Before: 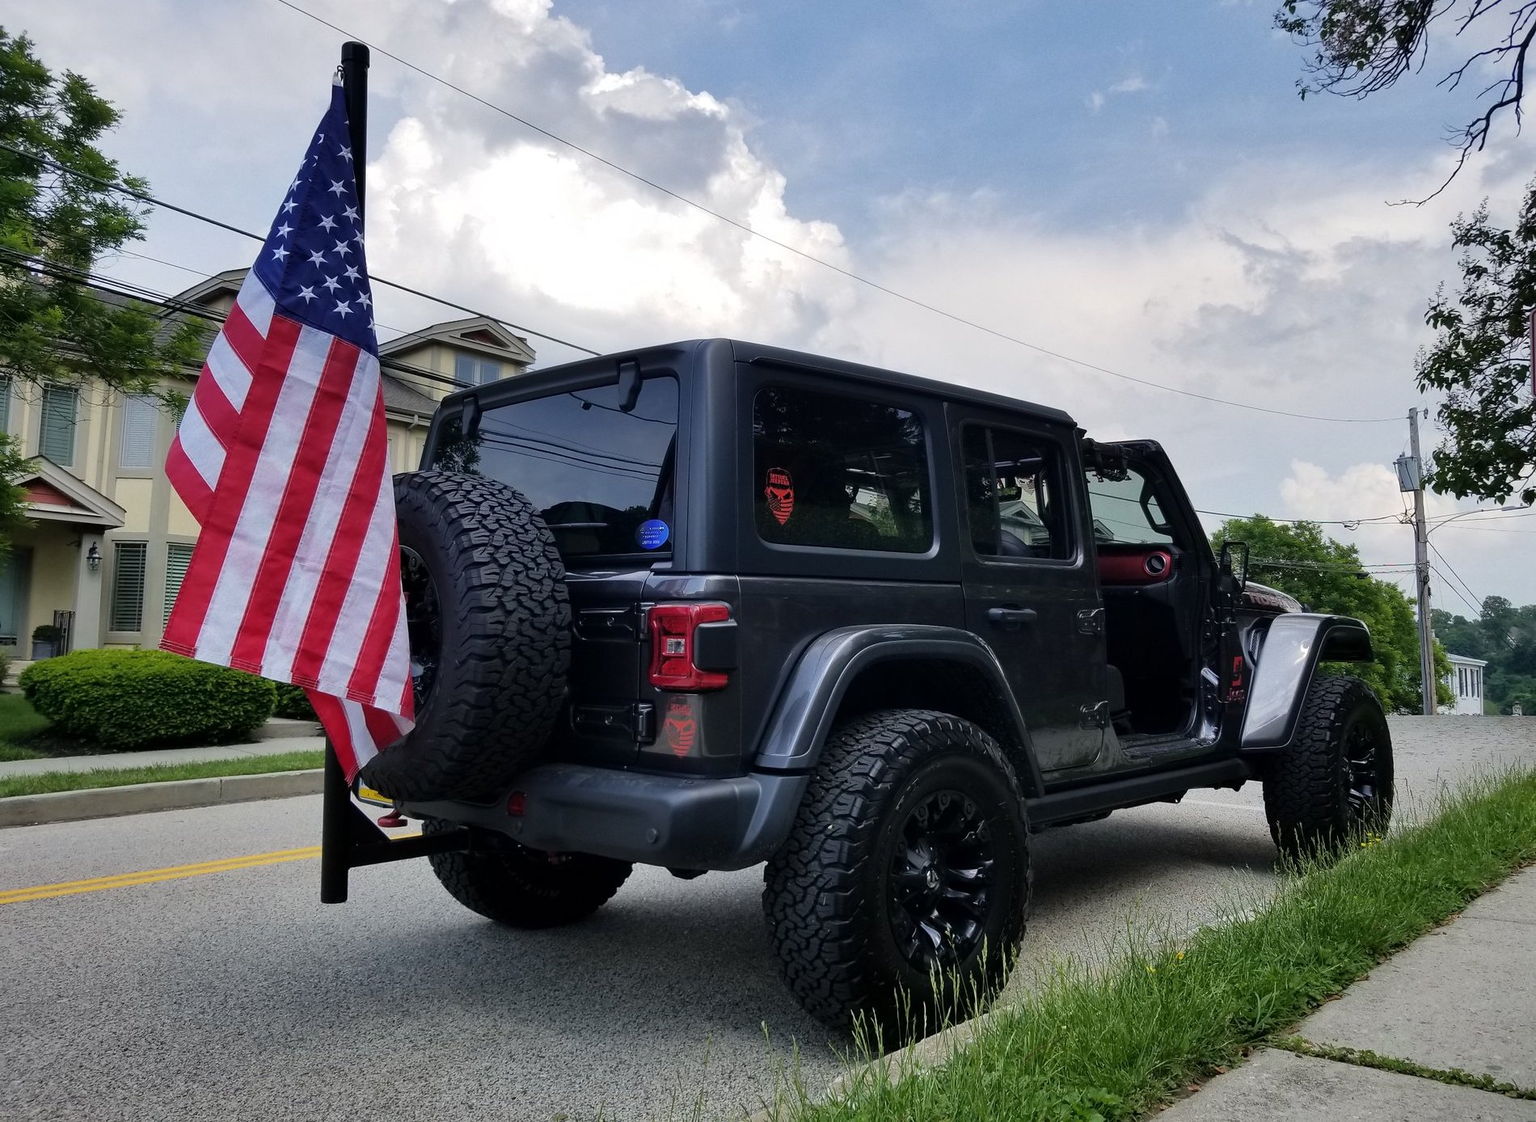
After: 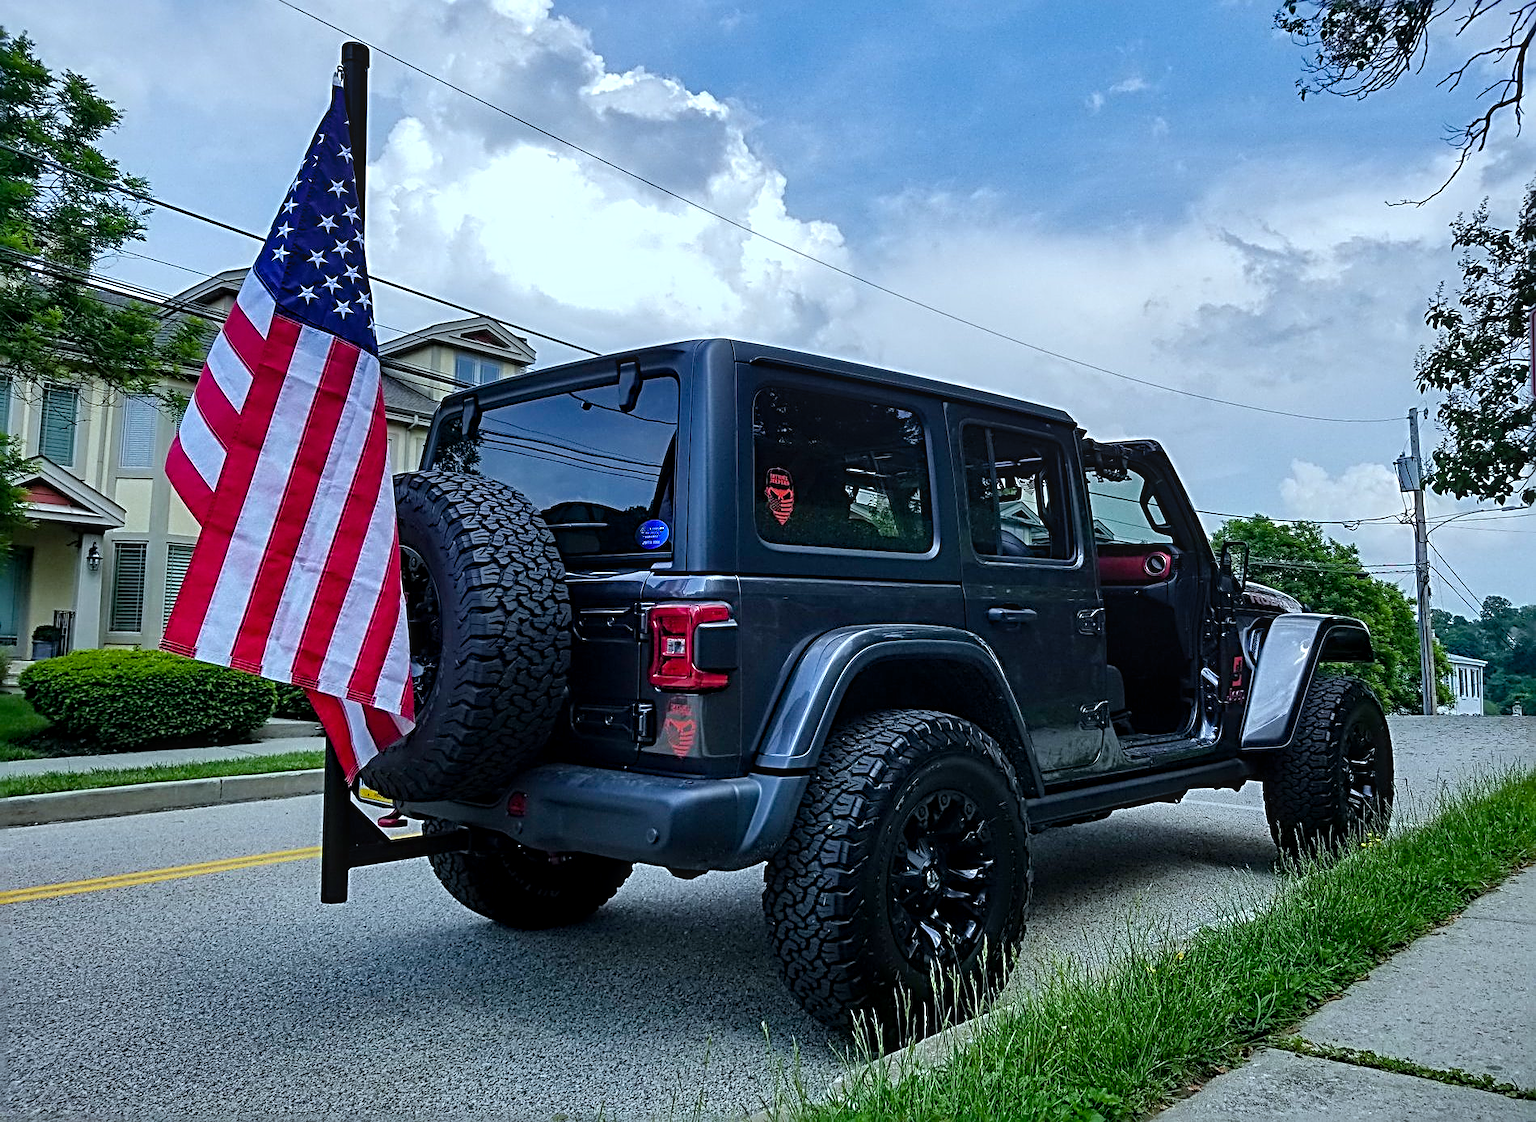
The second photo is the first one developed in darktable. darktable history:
local contrast: on, module defaults
color calibration: illuminant F (fluorescent), F source F9 (Cool White Deluxe 4150 K) – high CRI, x 0.374, y 0.373, temperature 4155.25 K
sharpen: radius 3.695, amount 0.917
color balance rgb: perceptual saturation grading › global saturation 34.679%, perceptual saturation grading › highlights -25.104%, perceptual saturation grading › shadows 25.23%
